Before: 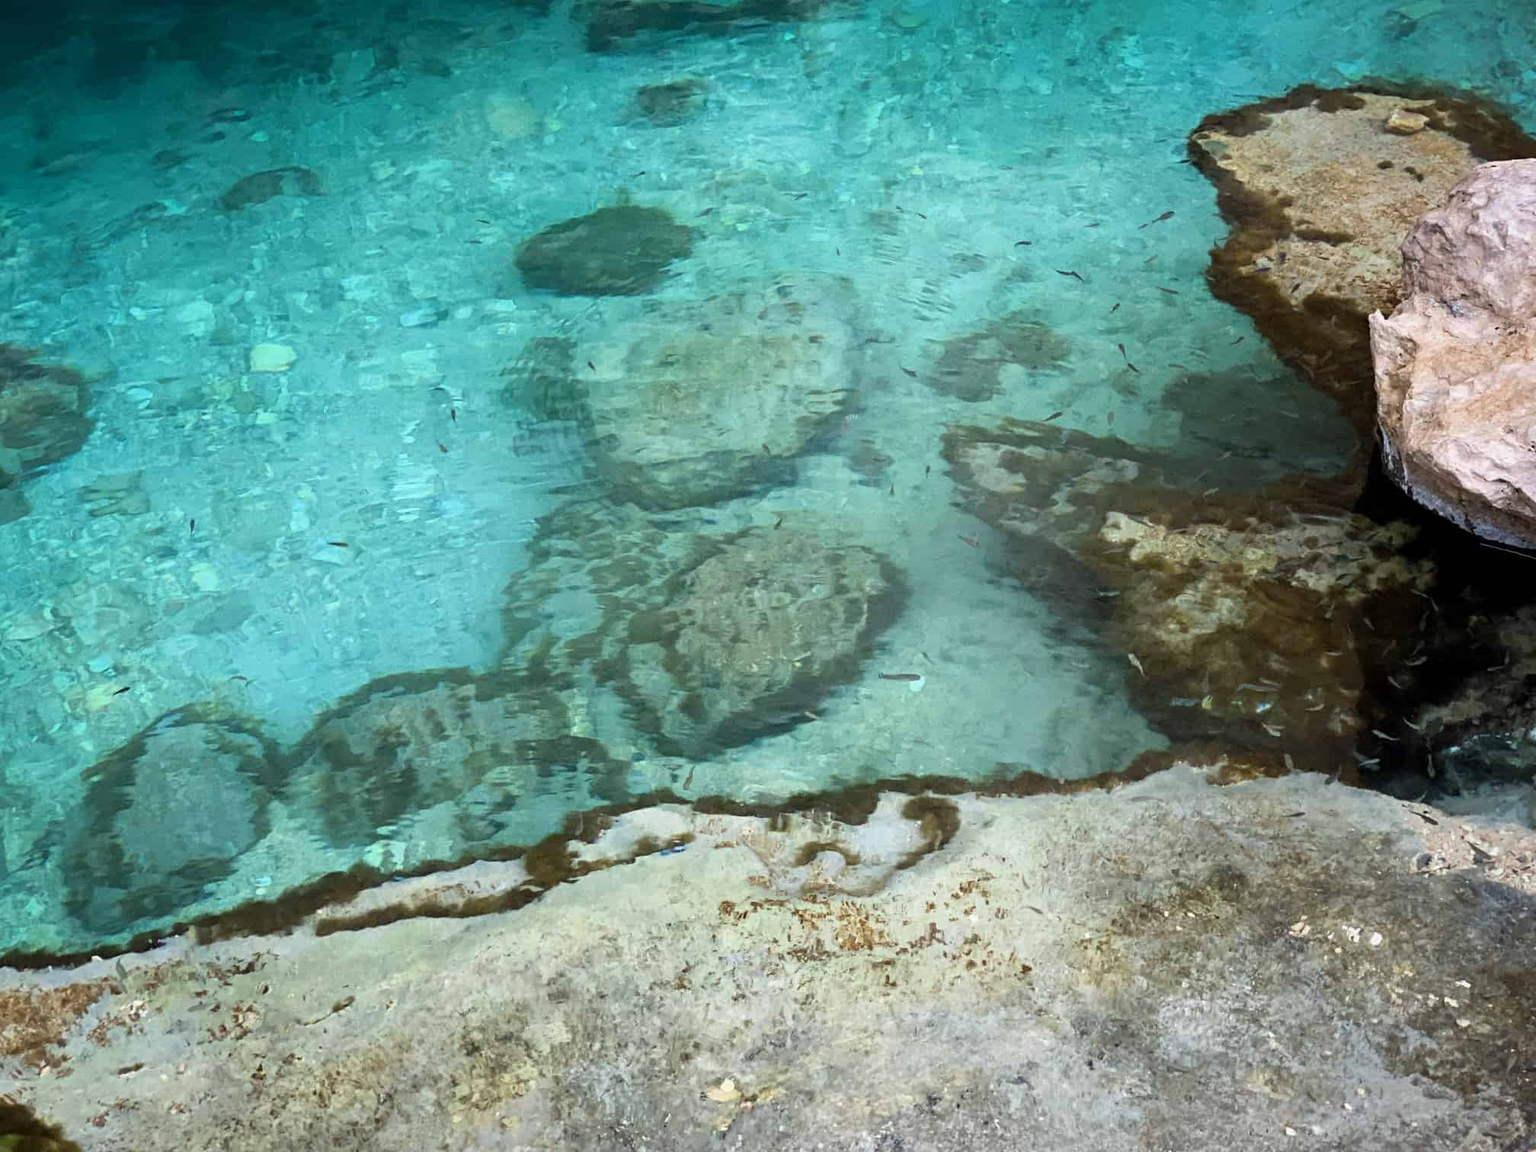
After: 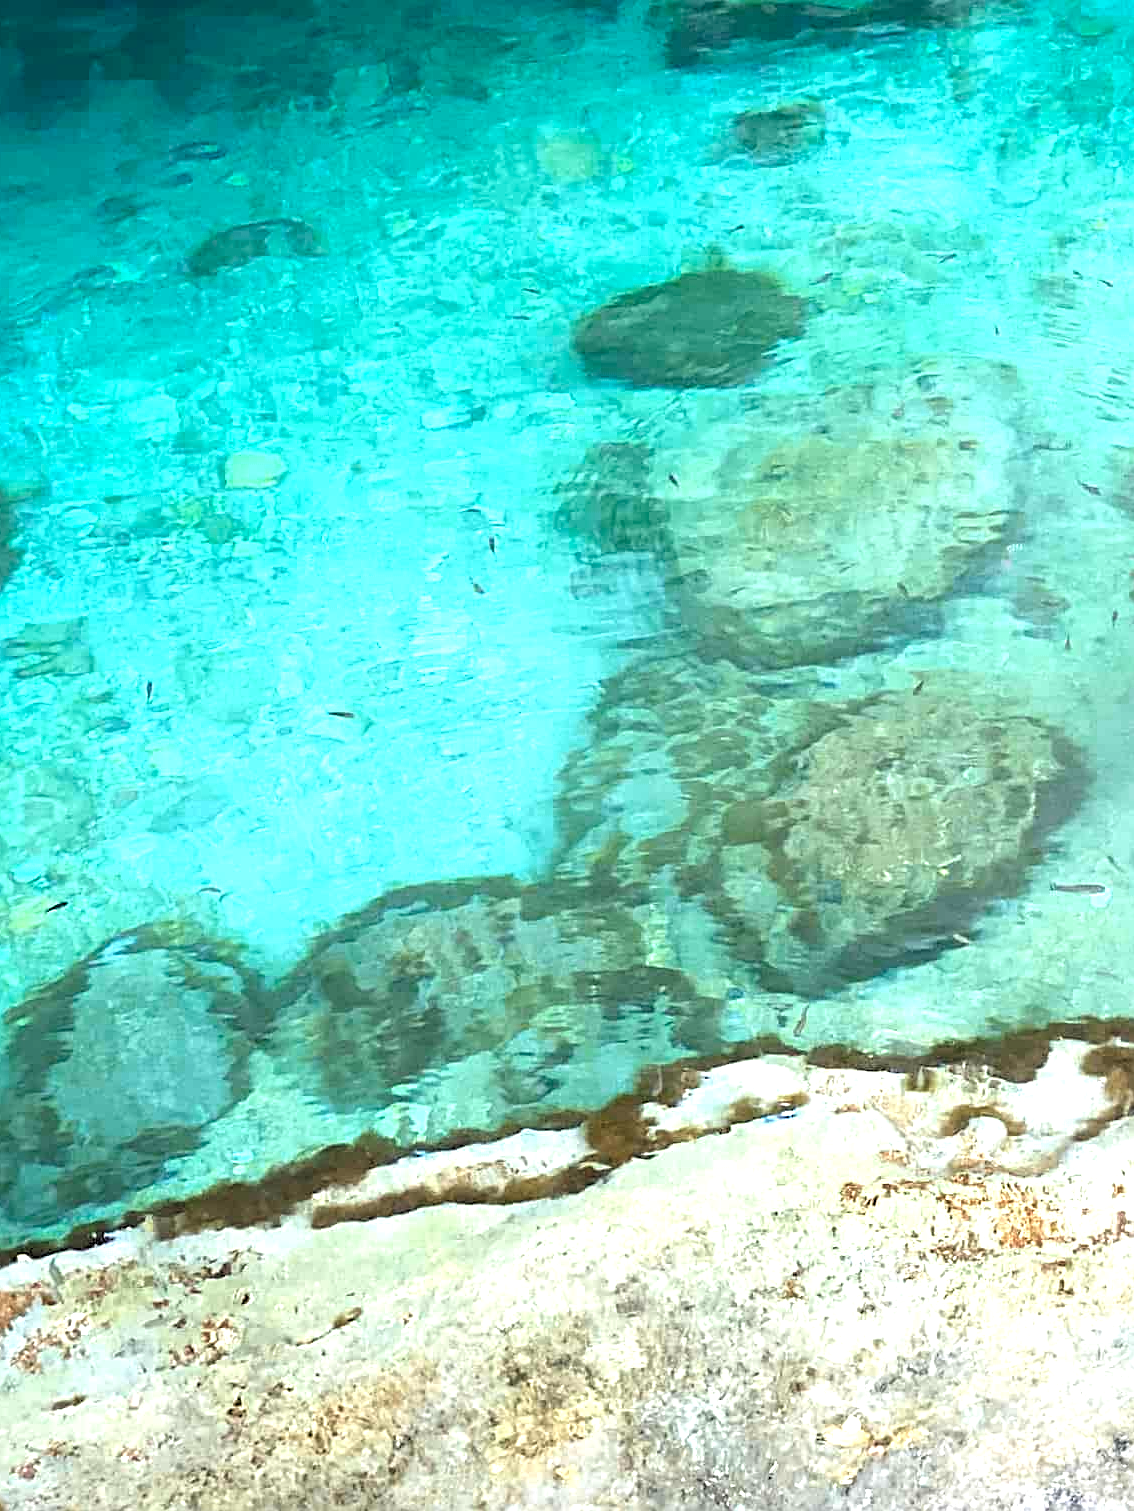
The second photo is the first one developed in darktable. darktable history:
sharpen: on, module defaults
crop: left 5.114%, right 38.589%
exposure: black level correction 0, exposure 0.9 EV, compensate highlight preservation false
color balance: input saturation 80.07%
color zones: curves: ch0 [(0.473, 0.374) (0.742, 0.784)]; ch1 [(0.354, 0.737) (0.742, 0.705)]; ch2 [(0.318, 0.421) (0.758, 0.532)]
rgb levels: levels [[0.01, 0.419, 0.839], [0, 0.5, 1], [0, 0.5, 1]]
base curve: preserve colors none
